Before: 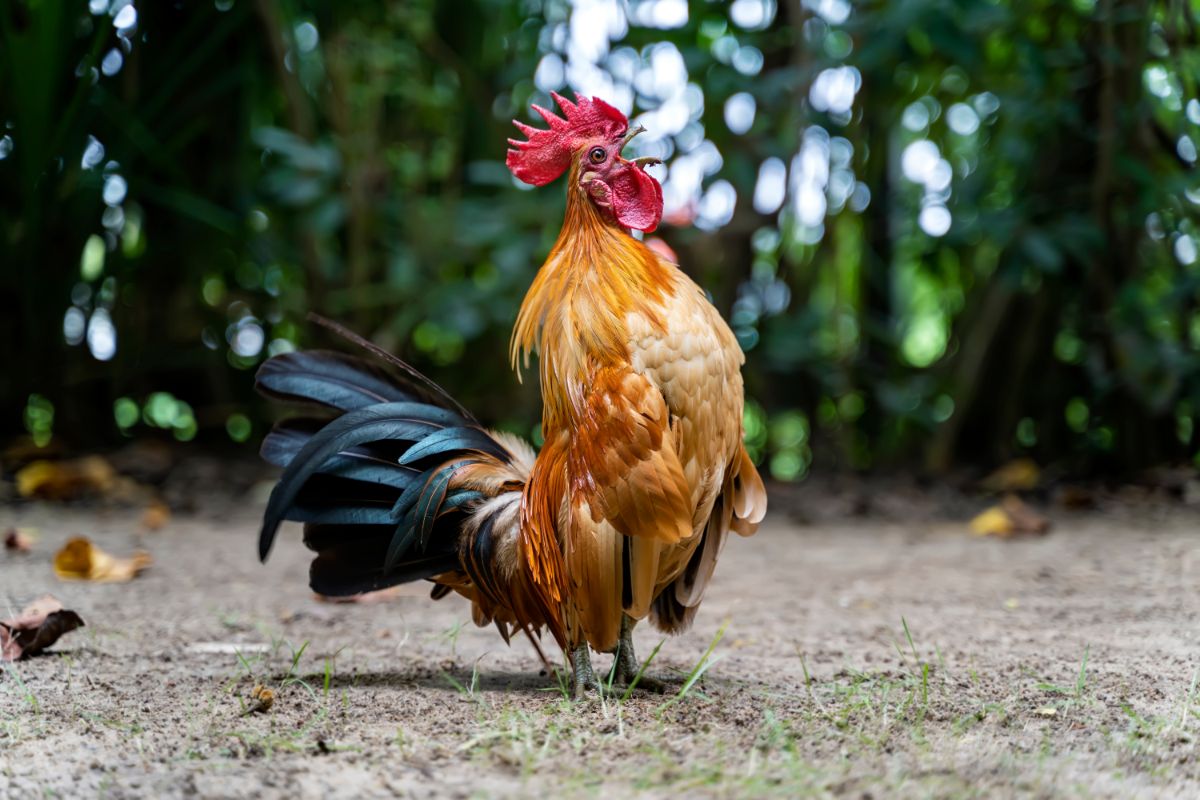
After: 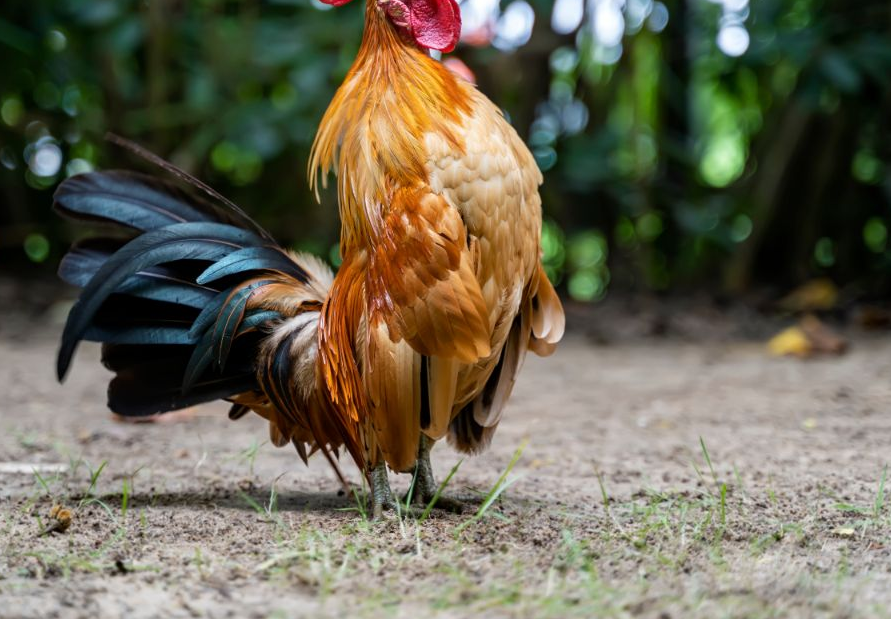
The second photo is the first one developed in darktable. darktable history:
crop: left 16.875%, top 22.604%, right 8.809%
